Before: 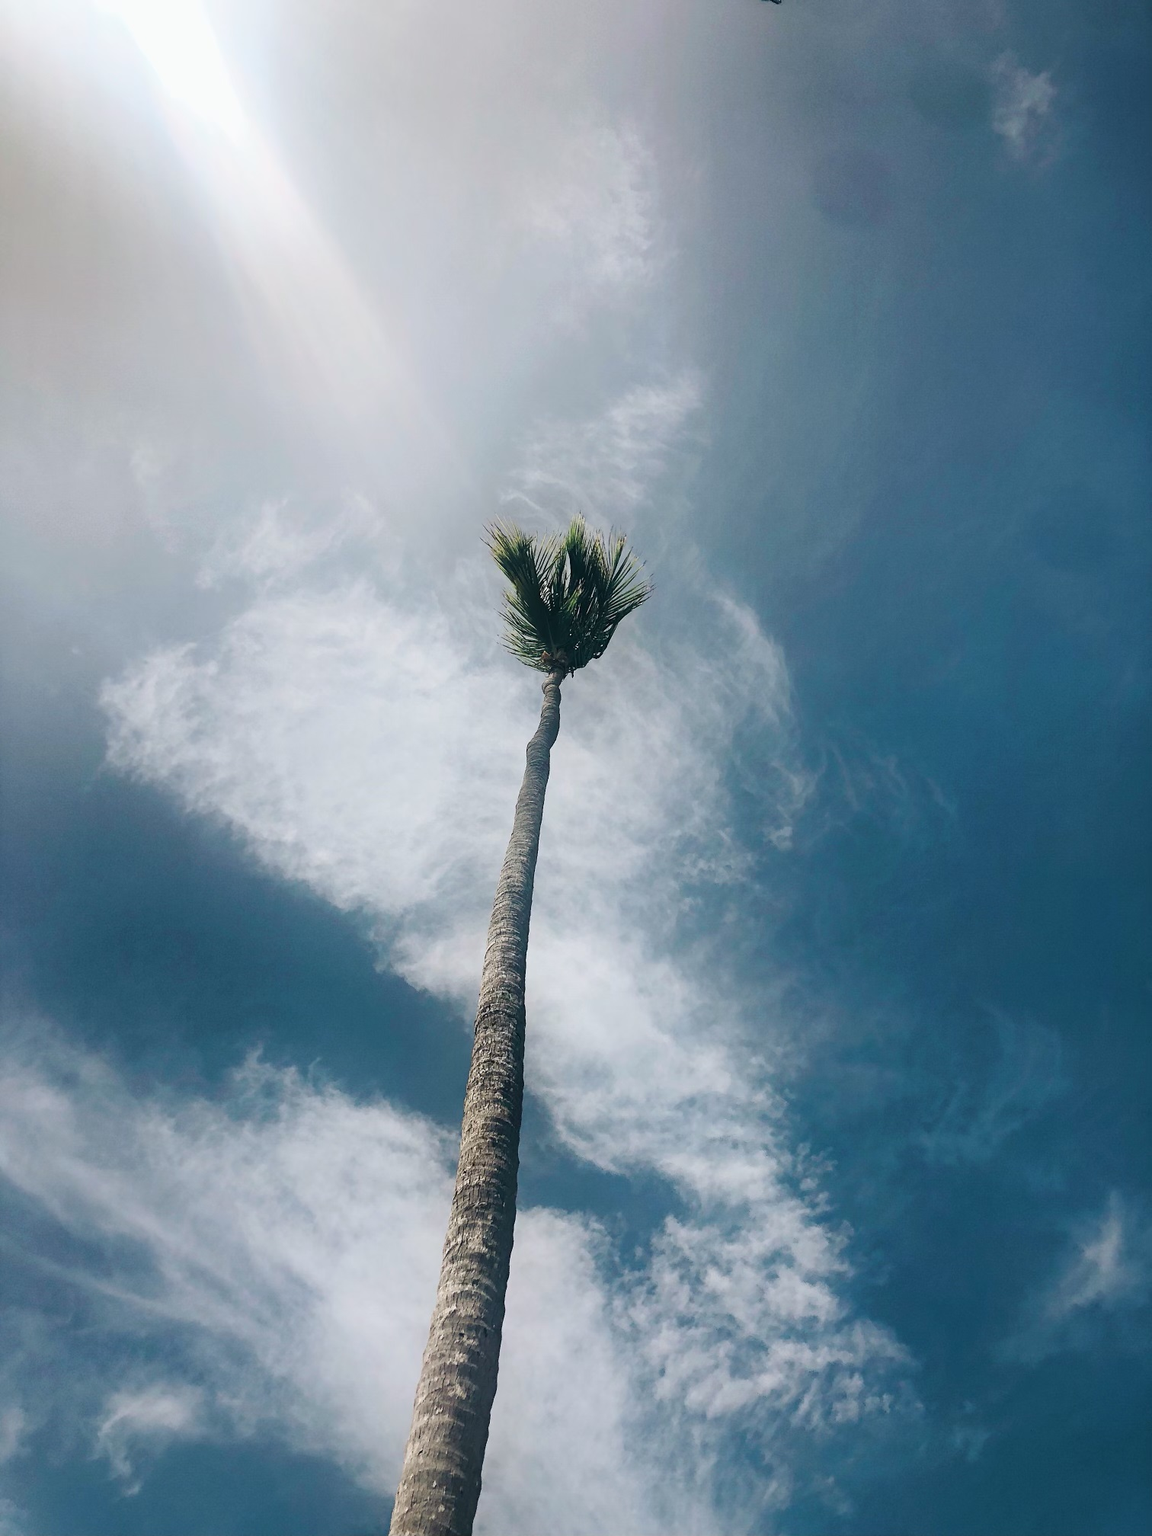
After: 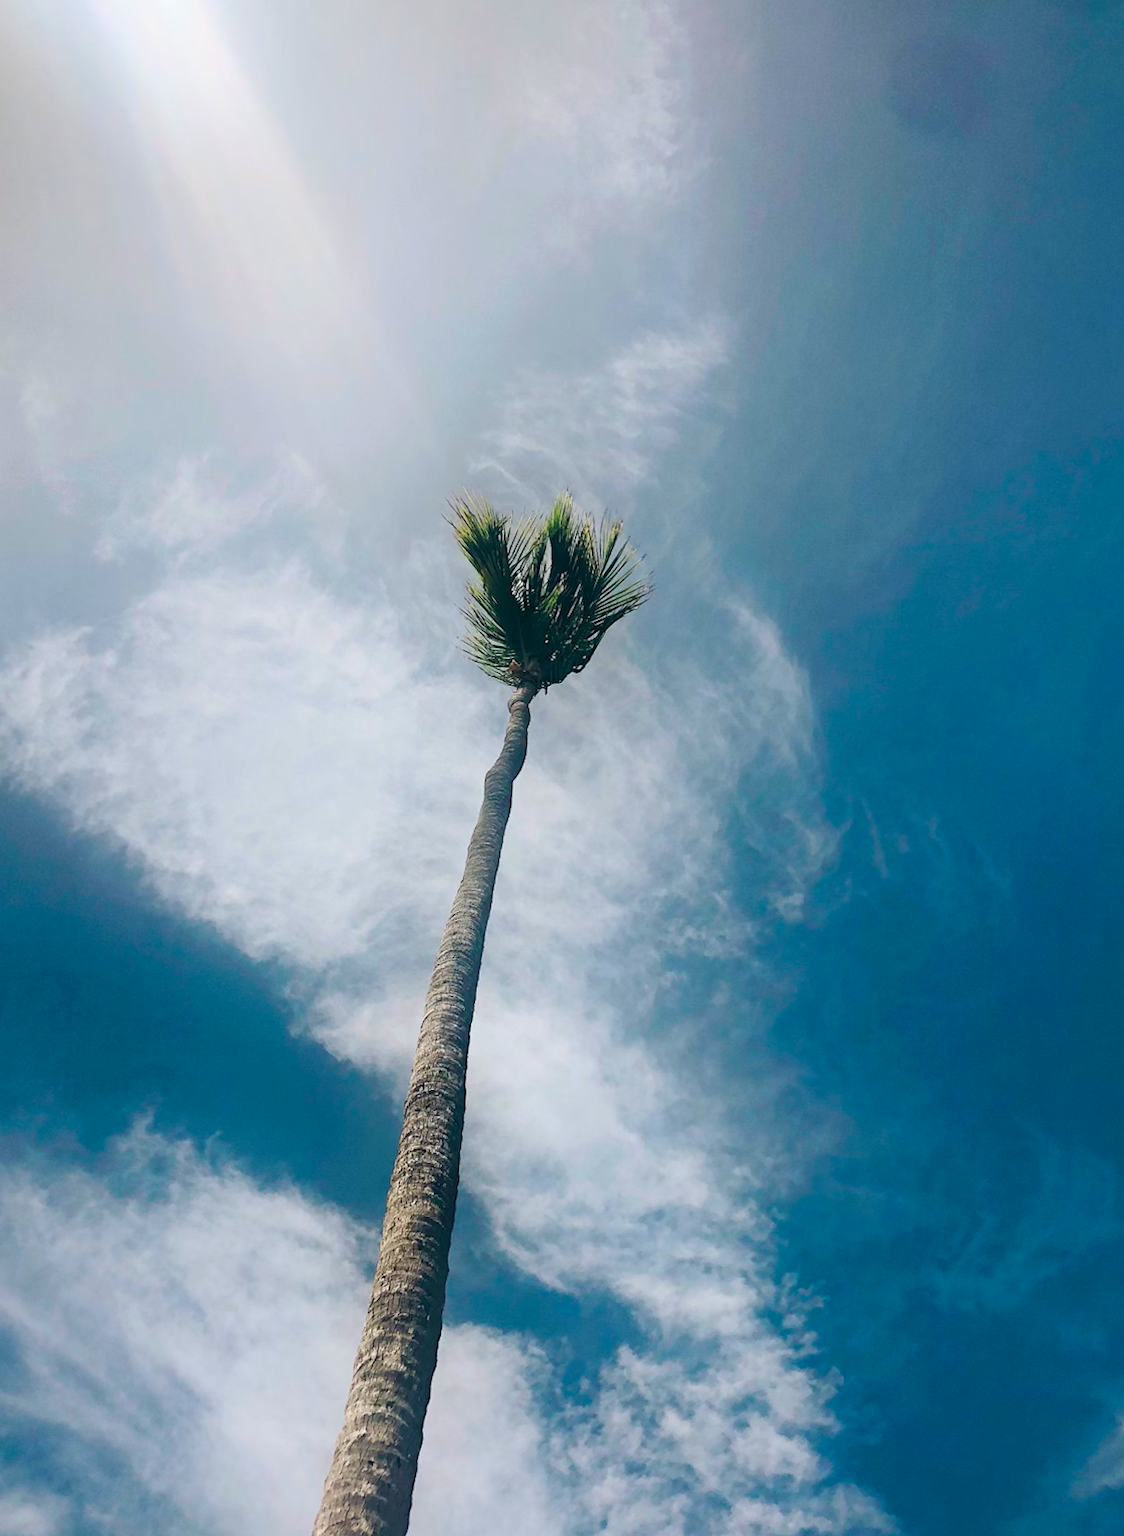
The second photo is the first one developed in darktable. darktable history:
color balance rgb: linear chroma grading › global chroma 15%, perceptual saturation grading › global saturation 30%
crop and rotate: angle -3.27°, left 5.211%, top 5.211%, right 4.607%, bottom 4.607%
rotate and perspective: rotation 0.074°, lens shift (vertical) 0.096, lens shift (horizontal) -0.041, crop left 0.043, crop right 0.952, crop top 0.024, crop bottom 0.979
